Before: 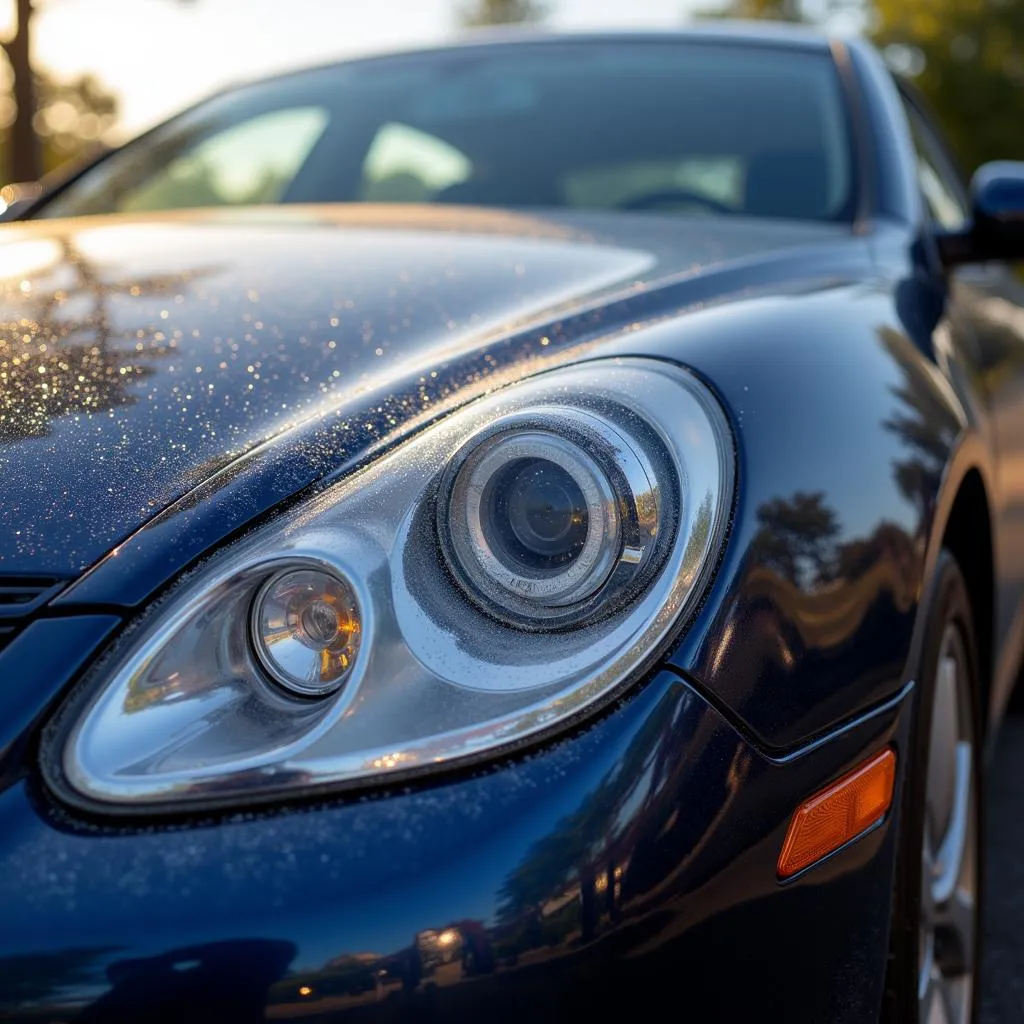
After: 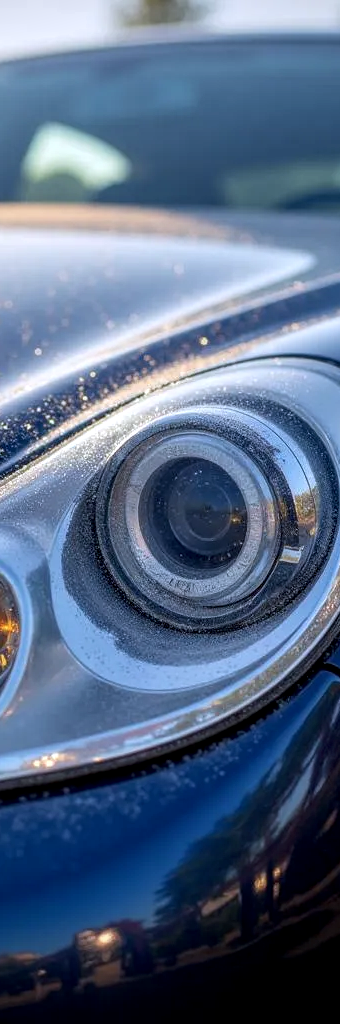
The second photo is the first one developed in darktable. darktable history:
crop: left 33.36%, right 33.36%
vignetting: fall-off start 97.23%, saturation -0.024, center (-0.033, -0.042), width/height ratio 1.179, unbound false
color calibration: illuminant as shot in camera, x 0.358, y 0.373, temperature 4628.91 K
local contrast: detail 130%
